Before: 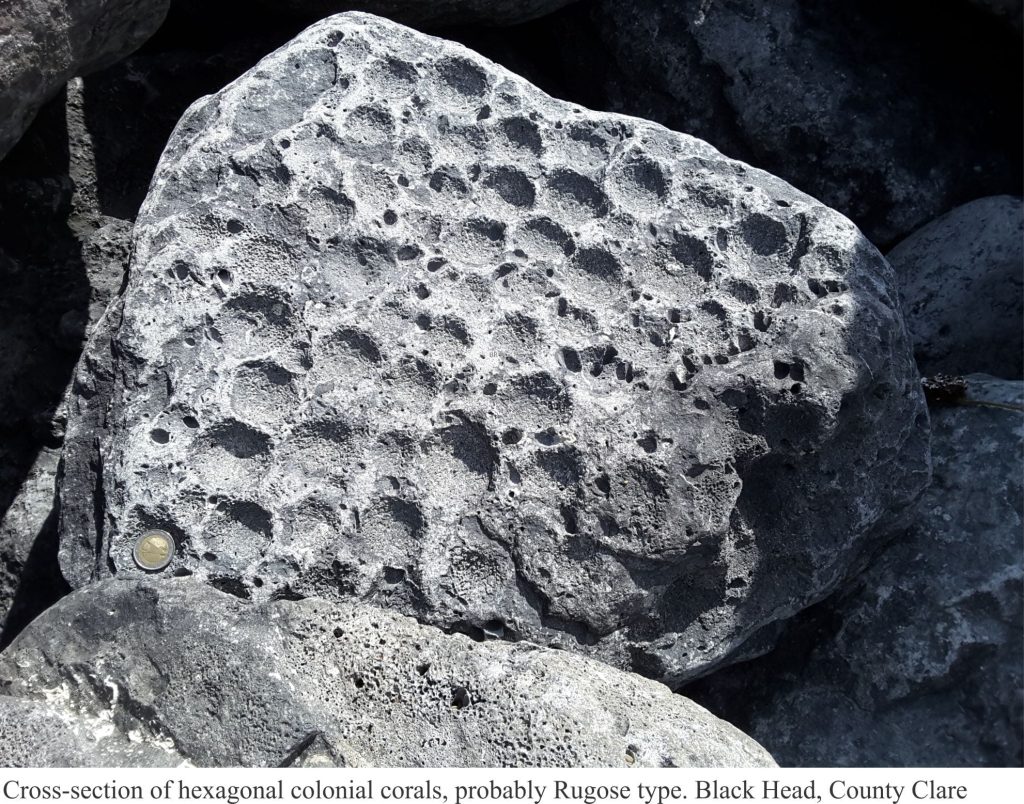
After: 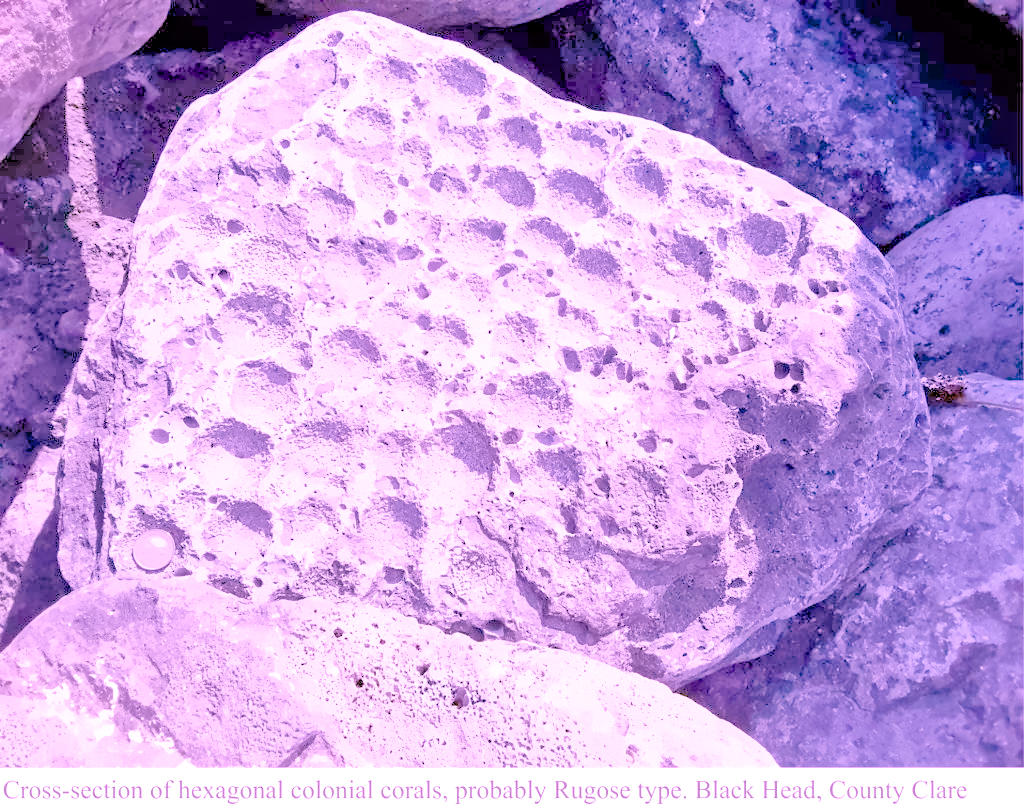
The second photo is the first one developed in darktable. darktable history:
local contrast: mode bilateral grid, contrast 20, coarseness 50, detail 120%, midtone range 0.2
raw chromatic aberrations: on, module defaults
contrast brightness saturation: saturation -0.05
filmic rgb: black relative exposure -7.32 EV, white relative exposure 5.09 EV, hardness 3.2
highlight reconstruction: method reconstruct color, iterations 1, diameter of reconstruction 64 px
hot pixels: on, module defaults
lens correction: scale 1.01, crop 1, focal 100, aperture 2.8, distance 2.69, camera "Canon EOS RP", lens "Canon RF 100mm F2.8 L MACRO IS USM"
levels: mode automatic, black 0.023%, white 99.97%, levels [0.062, 0.494, 0.925]
white balance: red 1.803, blue 1.886
tone equalizer: -7 EV 0.15 EV, -6 EV 0.6 EV, -5 EV 1.15 EV, -4 EV 1.33 EV, -3 EV 1.15 EV, -2 EV 0.6 EV, -1 EV 0.15 EV, mask exposure compensation -0.5 EV
velvia: strength 15% | blend: blend mode lighten, opacity 100%; mask: uniform (no mask)
color balance rgb: perceptual saturation grading › global saturation 40%, global vibrance 15%
exposure: black level correction 0.001, exposure 0.5 EV, compensate exposure bias true, compensate highlight preservation false
denoise (profiled): preserve shadows 1.52, scattering 0.002, a [-1, 0, 0], compensate highlight preservation false
haze removal: compatibility mode true, adaptive false
